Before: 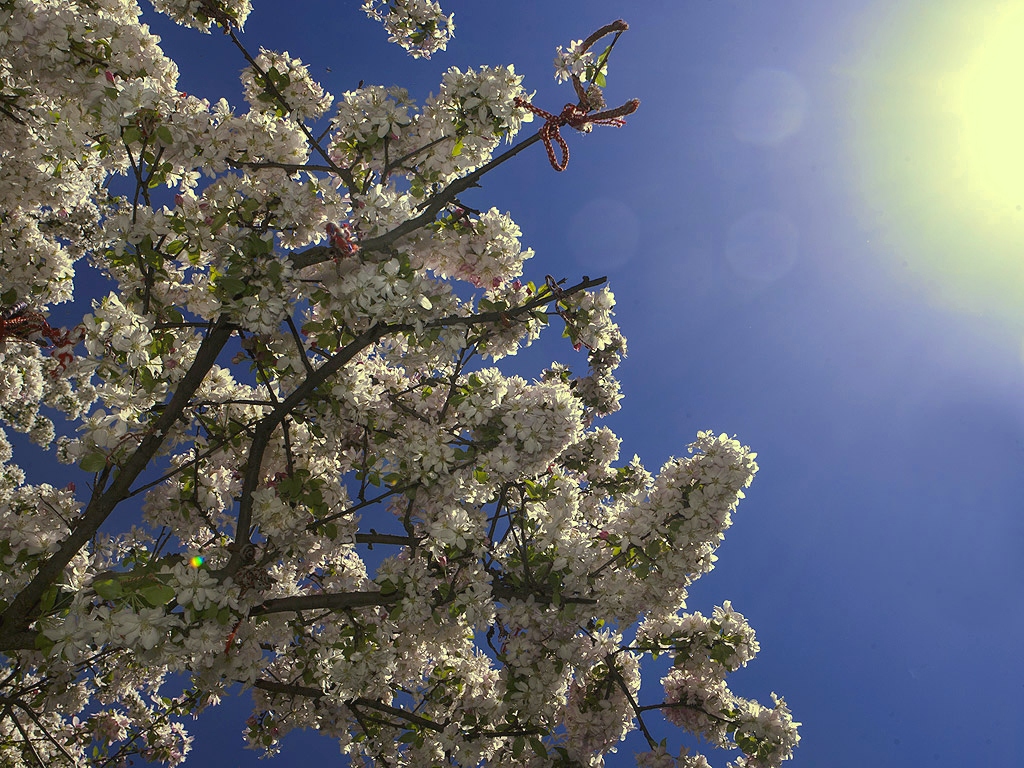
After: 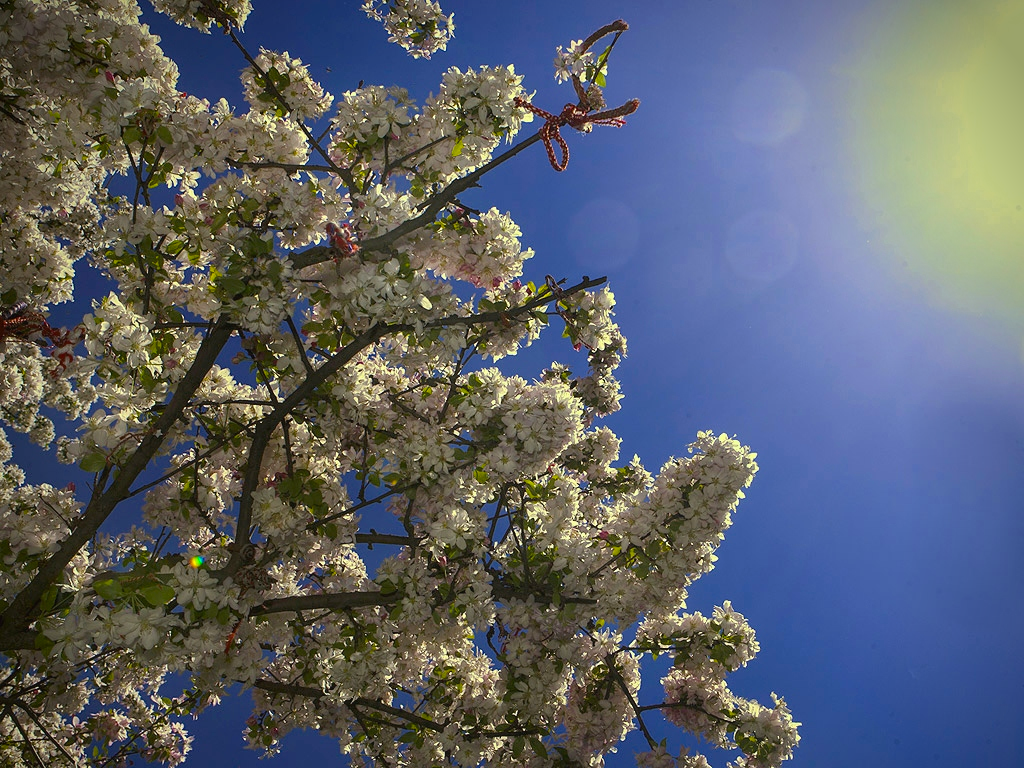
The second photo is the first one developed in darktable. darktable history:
color balance rgb: perceptual saturation grading › global saturation 20%, global vibrance 20%
vignetting: brightness -0.629, saturation -0.007, center (-0.028, 0.239)
